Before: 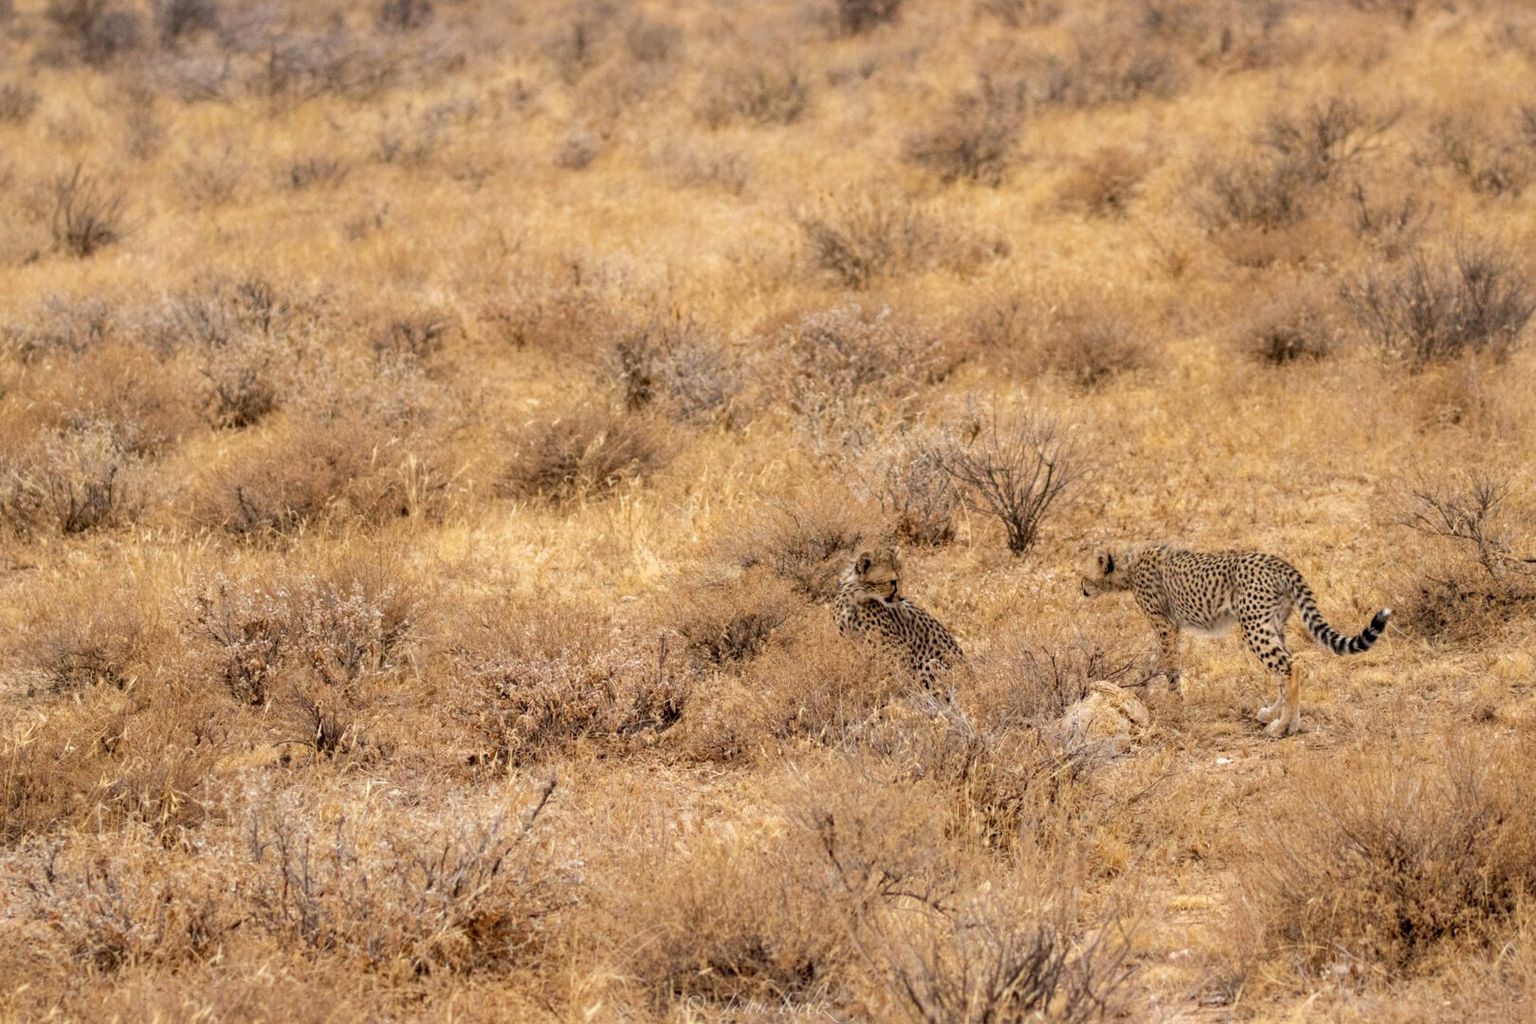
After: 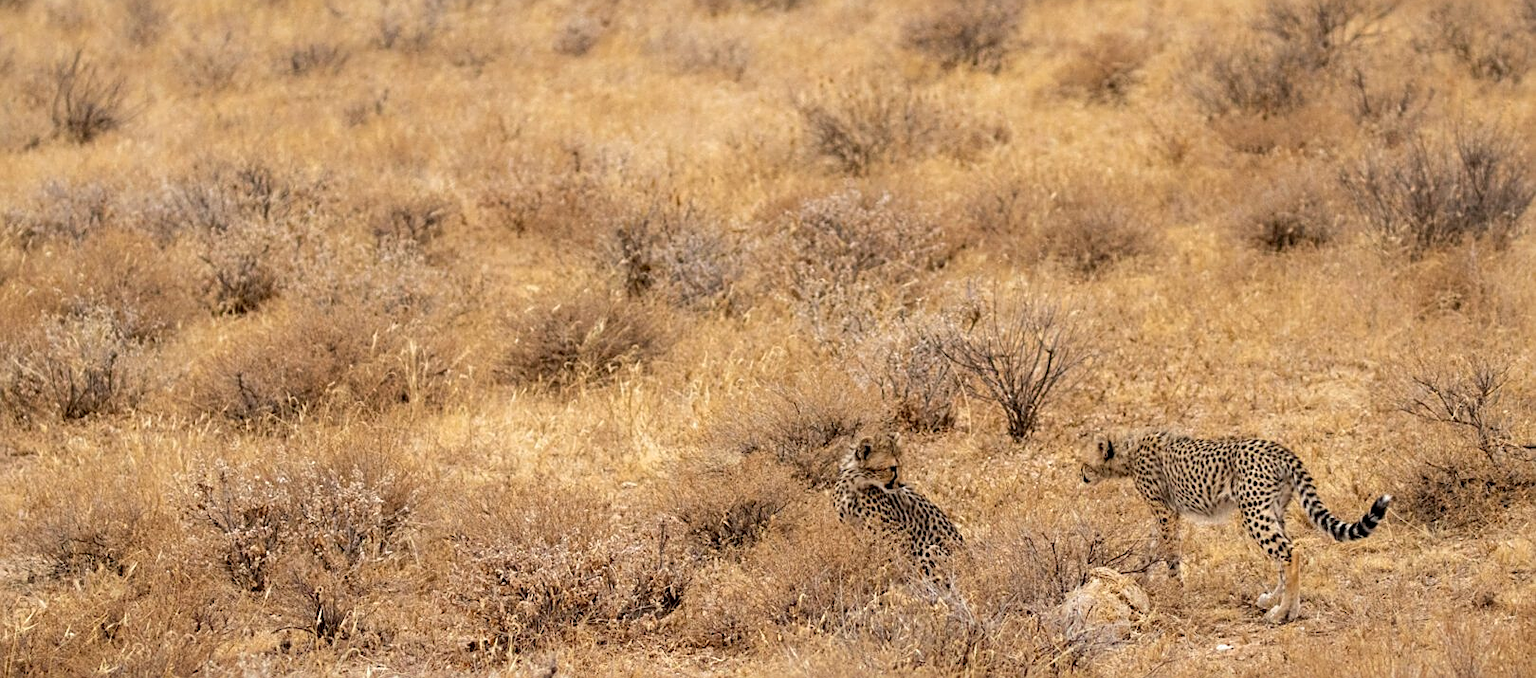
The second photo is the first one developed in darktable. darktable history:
sharpen: on, module defaults
crop: top 11.144%, bottom 22.468%
